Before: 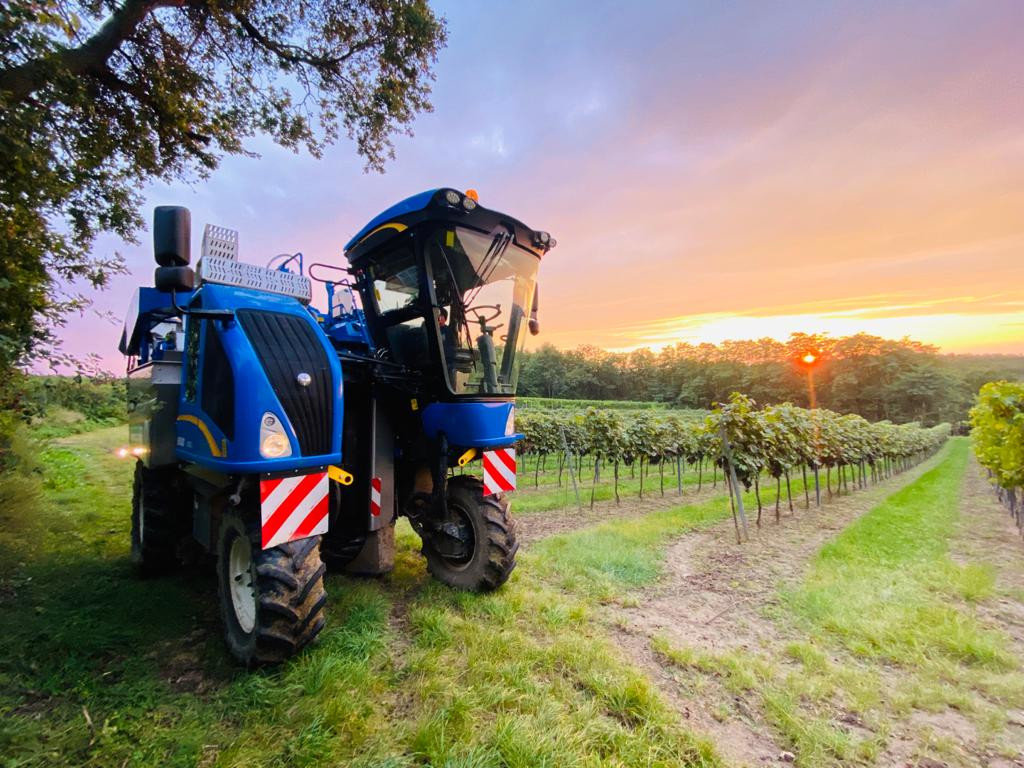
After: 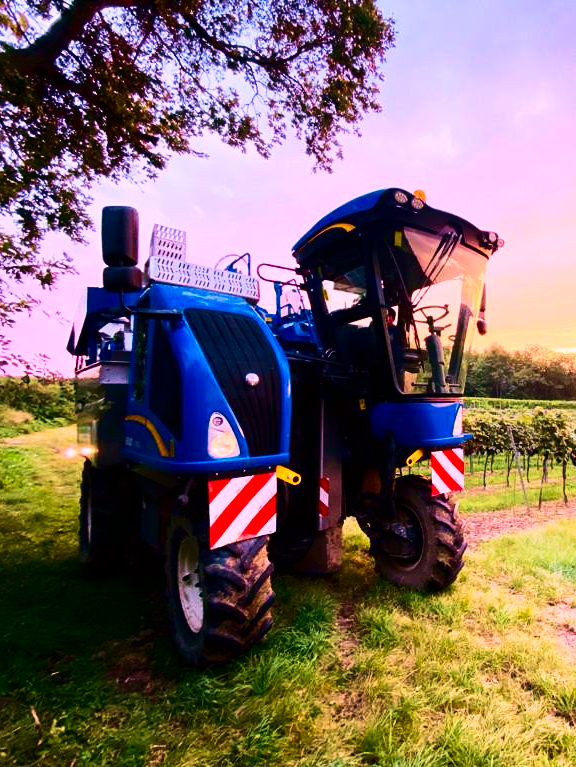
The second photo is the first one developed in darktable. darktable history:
contrast brightness saturation: contrast 0.32, brightness -0.08, saturation 0.17
crop: left 5.114%, right 38.589%
velvia: strength 67.07%, mid-tones bias 0.972
tone curve: curves: ch0 [(0, 0) (0.003, 0.003) (0.011, 0.011) (0.025, 0.025) (0.044, 0.045) (0.069, 0.07) (0.1, 0.1) (0.136, 0.137) (0.177, 0.179) (0.224, 0.226) (0.277, 0.279) (0.335, 0.338) (0.399, 0.402) (0.468, 0.472) (0.543, 0.547) (0.623, 0.628) (0.709, 0.715) (0.801, 0.807) (0.898, 0.902) (1, 1)], preserve colors none
white balance: red 1.188, blue 1.11
